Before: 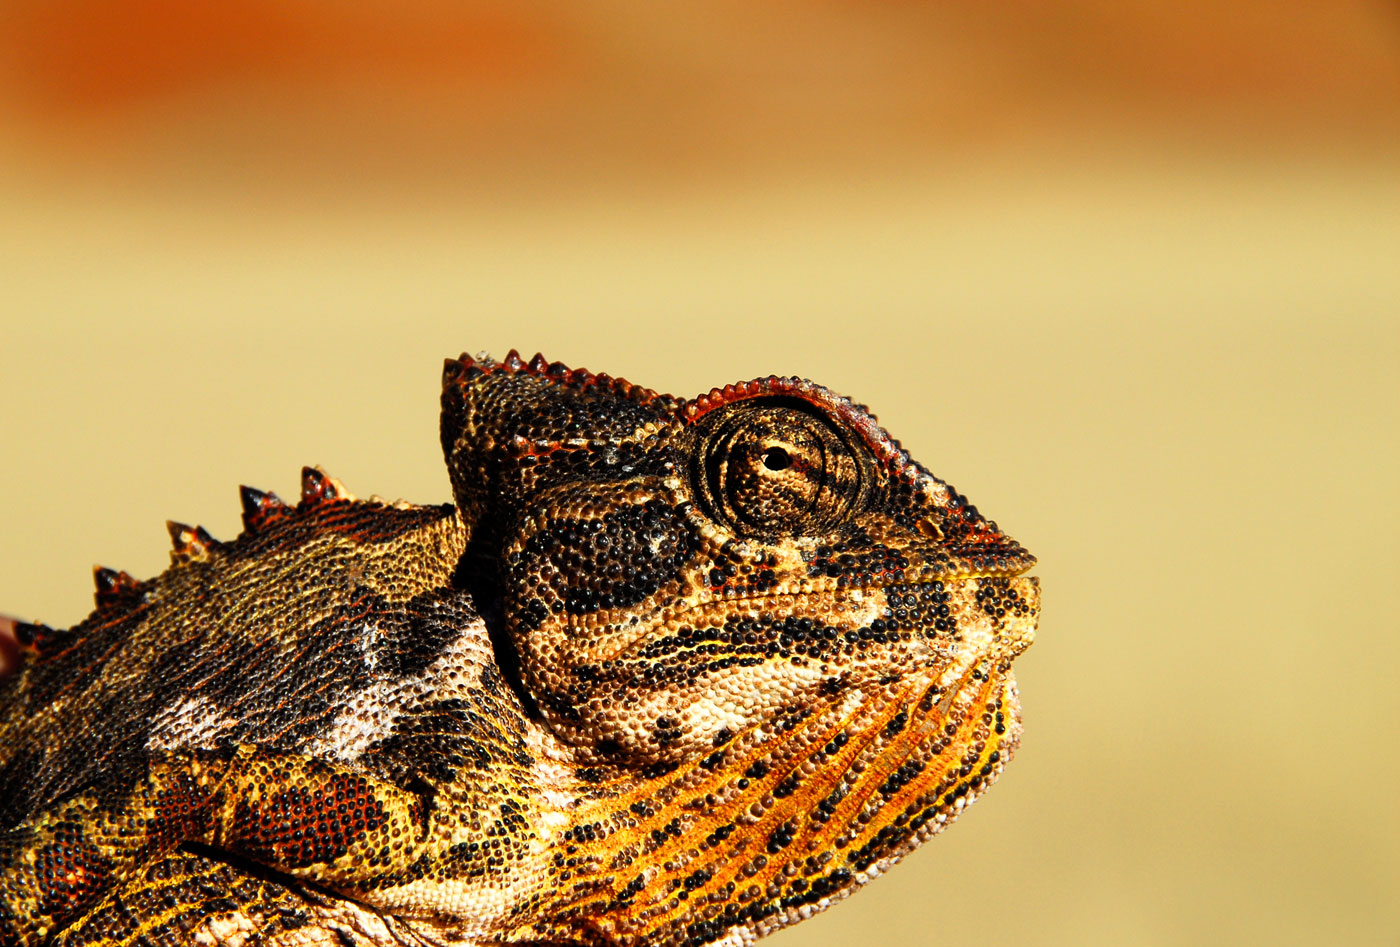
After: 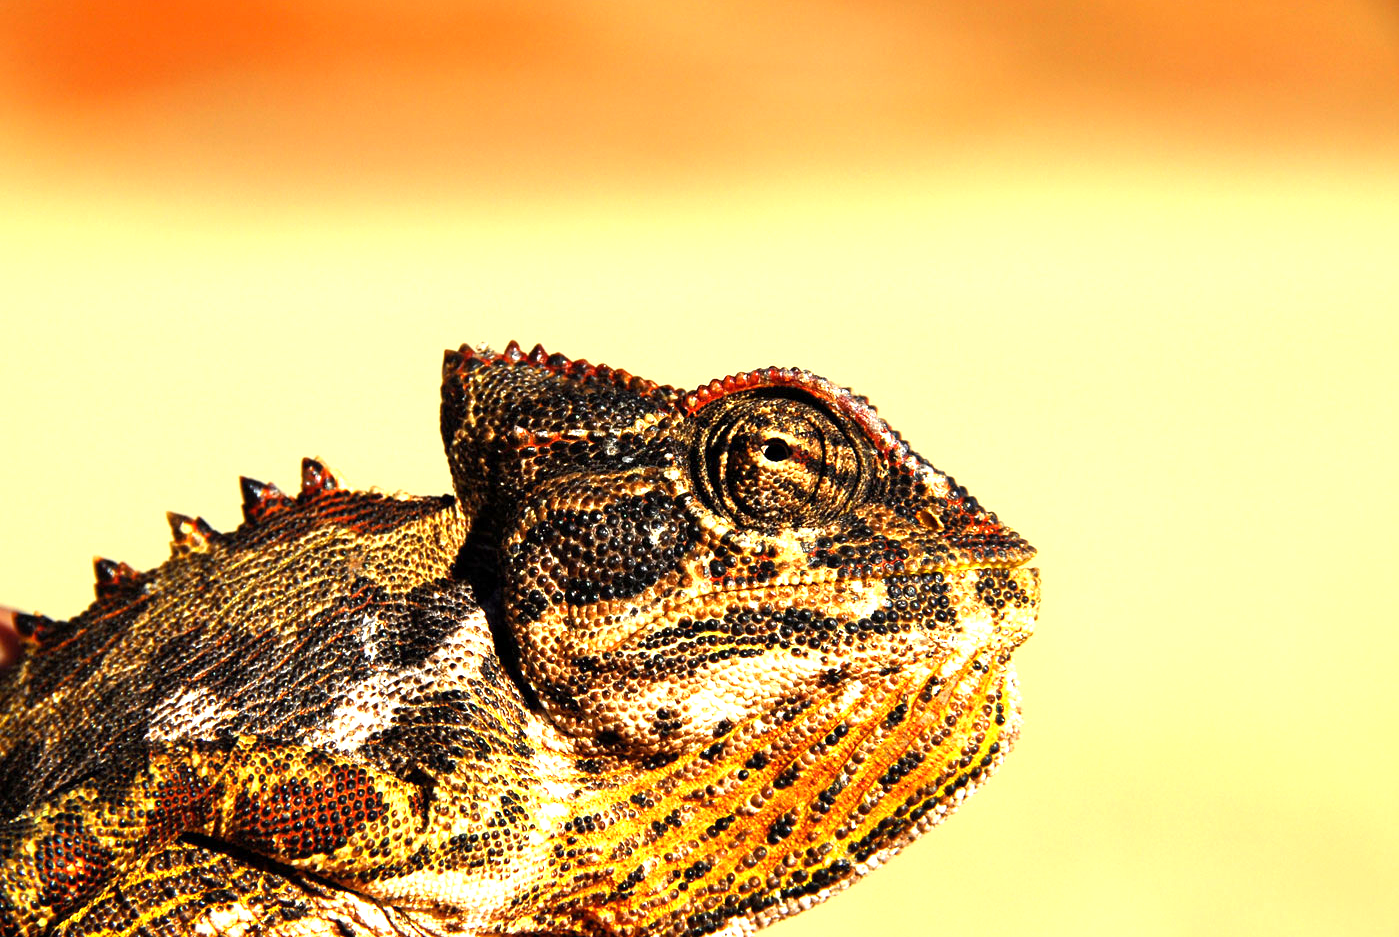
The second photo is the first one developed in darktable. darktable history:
crop: top 1.049%, right 0.001%
exposure: exposure 1 EV, compensate highlight preservation false
